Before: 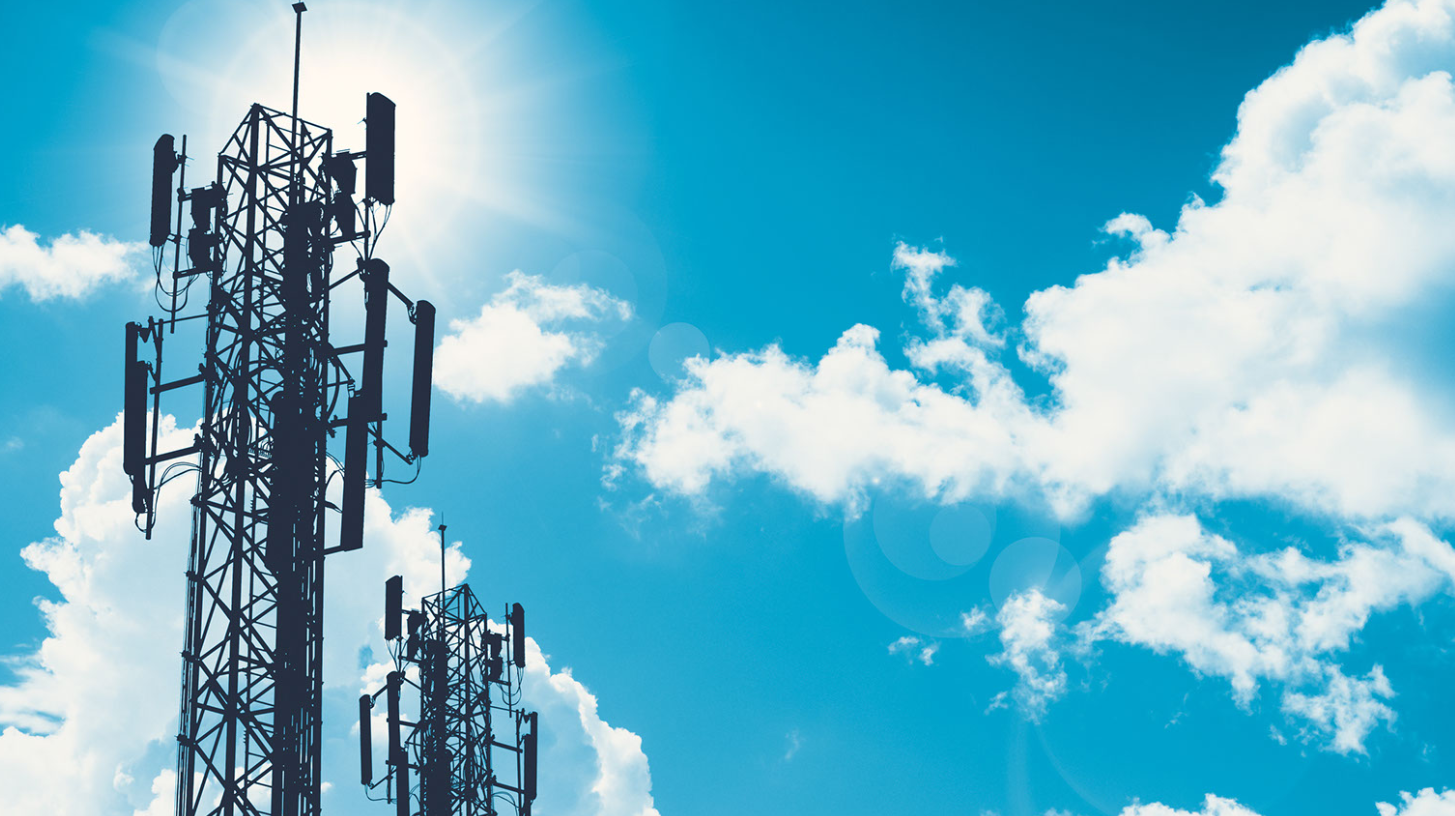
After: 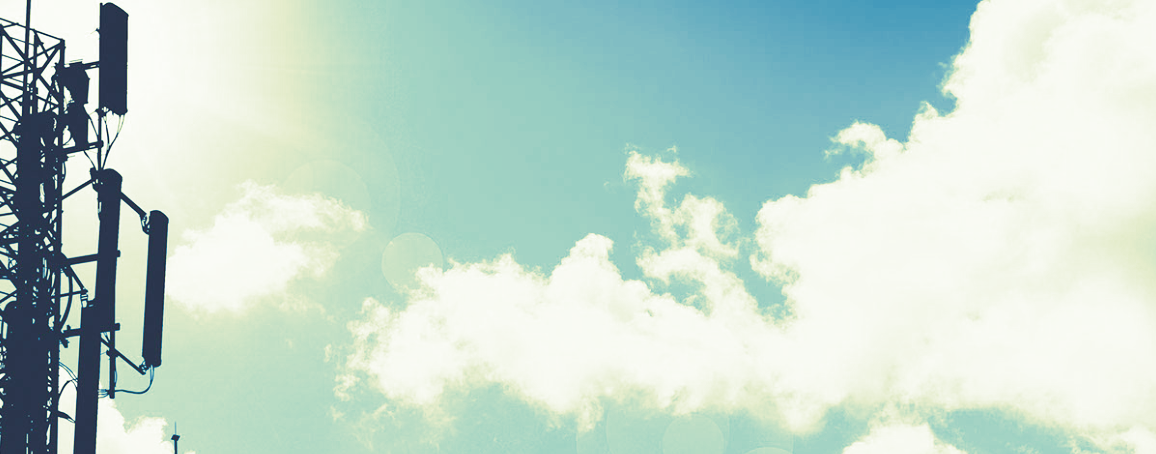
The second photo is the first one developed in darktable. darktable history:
split-toning: shadows › hue 290.82°, shadows › saturation 0.34, highlights › saturation 0.38, balance 0, compress 50%
crop: left 18.38%, top 11.092%, right 2.134%, bottom 33.217%
contrast brightness saturation: contrast 0.2, brightness 0.16, saturation 0.22
